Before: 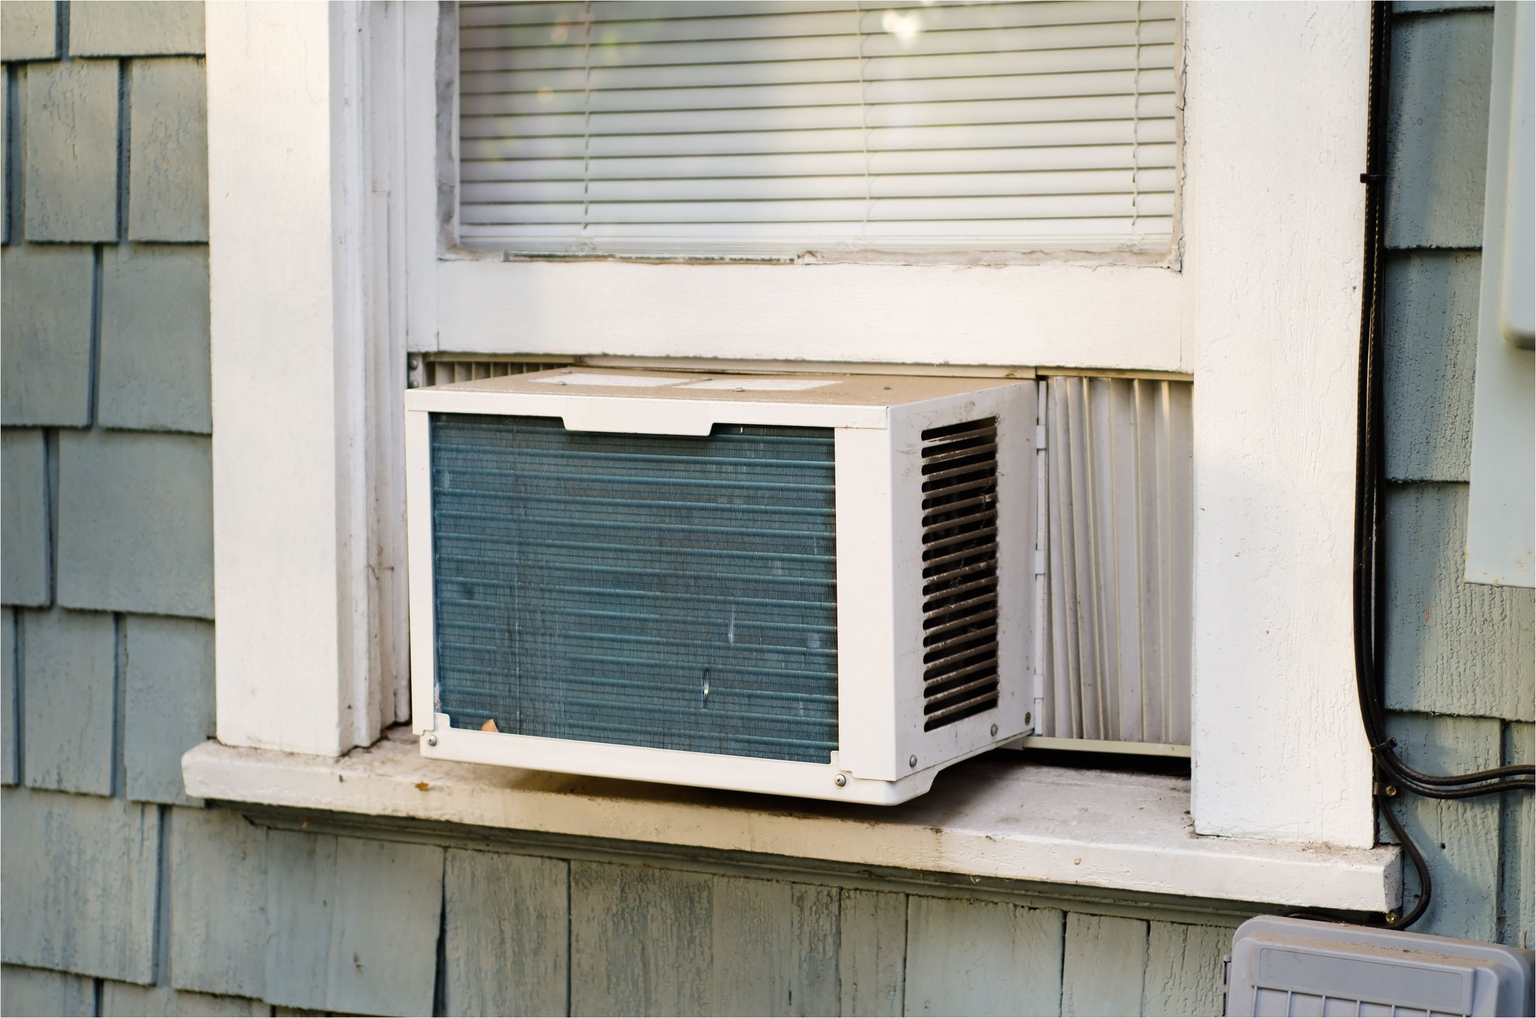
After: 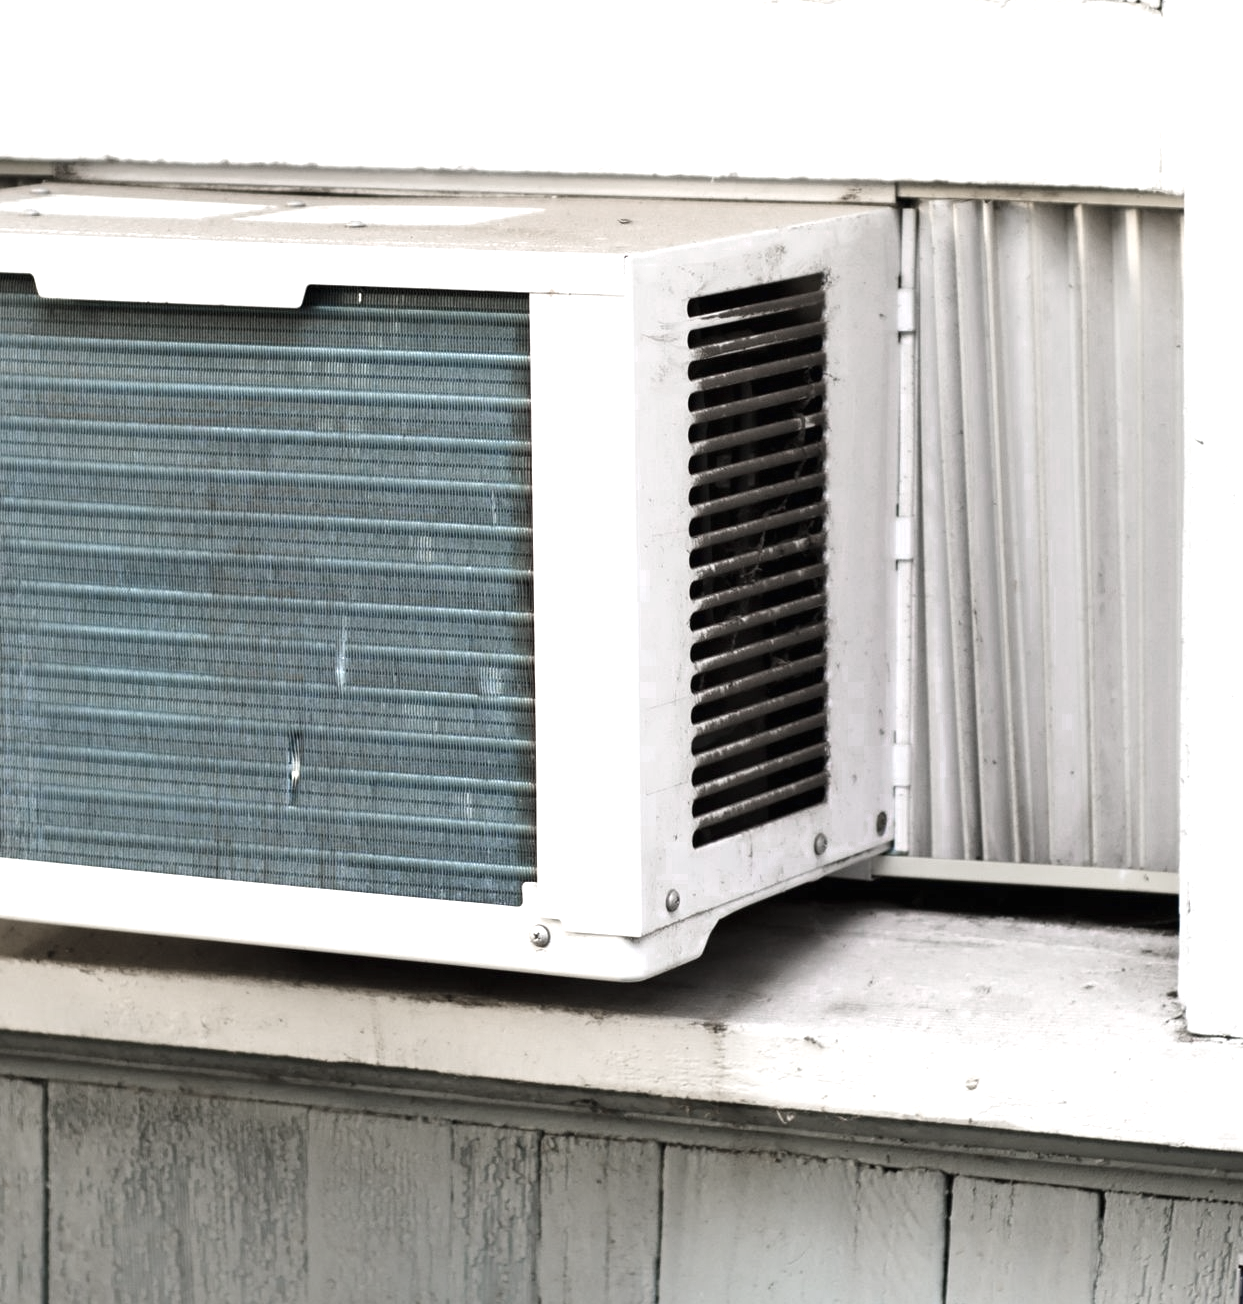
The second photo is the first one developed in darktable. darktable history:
crop: left 35.432%, top 26.233%, right 20.145%, bottom 3.432%
color zones: curves: ch0 [(0, 0.613) (0.01, 0.613) (0.245, 0.448) (0.498, 0.529) (0.642, 0.665) (0.879, 0.777) (0.99, 0.613)]; ch1 [(0, 0.272) (0.219, 0.127) (0.724, 0.346)]
exposure: exposure 0.74 EV, compensate highlight preservation false
